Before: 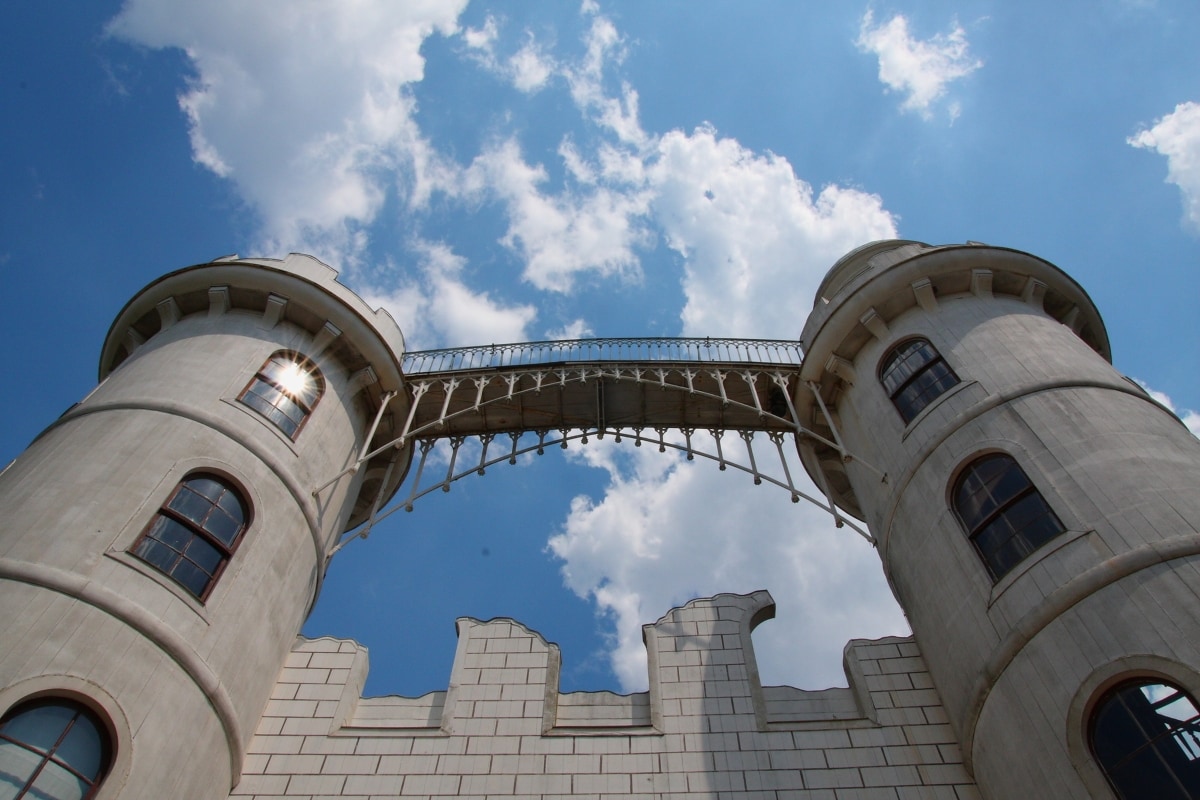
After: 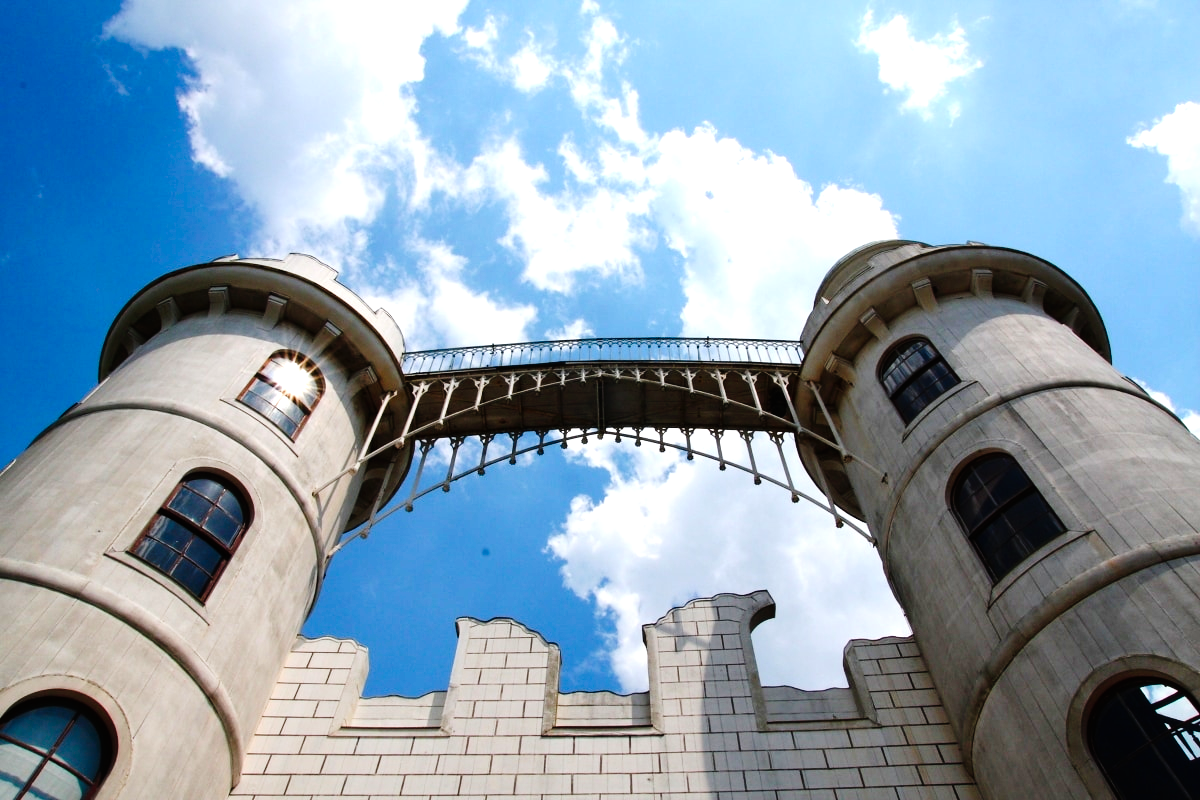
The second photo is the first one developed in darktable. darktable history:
tone curve: curves: ch0 [(0, 0) (0.003, 0.003) (0.011, 0.005) (0.025, 0.008) (0.044, 0.012) (0.069, 0.02) (0.1, 0.031) (0.136, 0.047) (0.177, 0.088) (0.224, 0.141) (0.277, 0.222) (0.335, 0.32) (0.399, 0.425) (0.468, 0.524) (0.543, 0.623) (0.623, 0.716) (0.709, 0.796) (0.801, 0.88) (0.898, 0.959) (1, 1)], preserve colors none
levels: levels [0, 0.43, 0.859]
